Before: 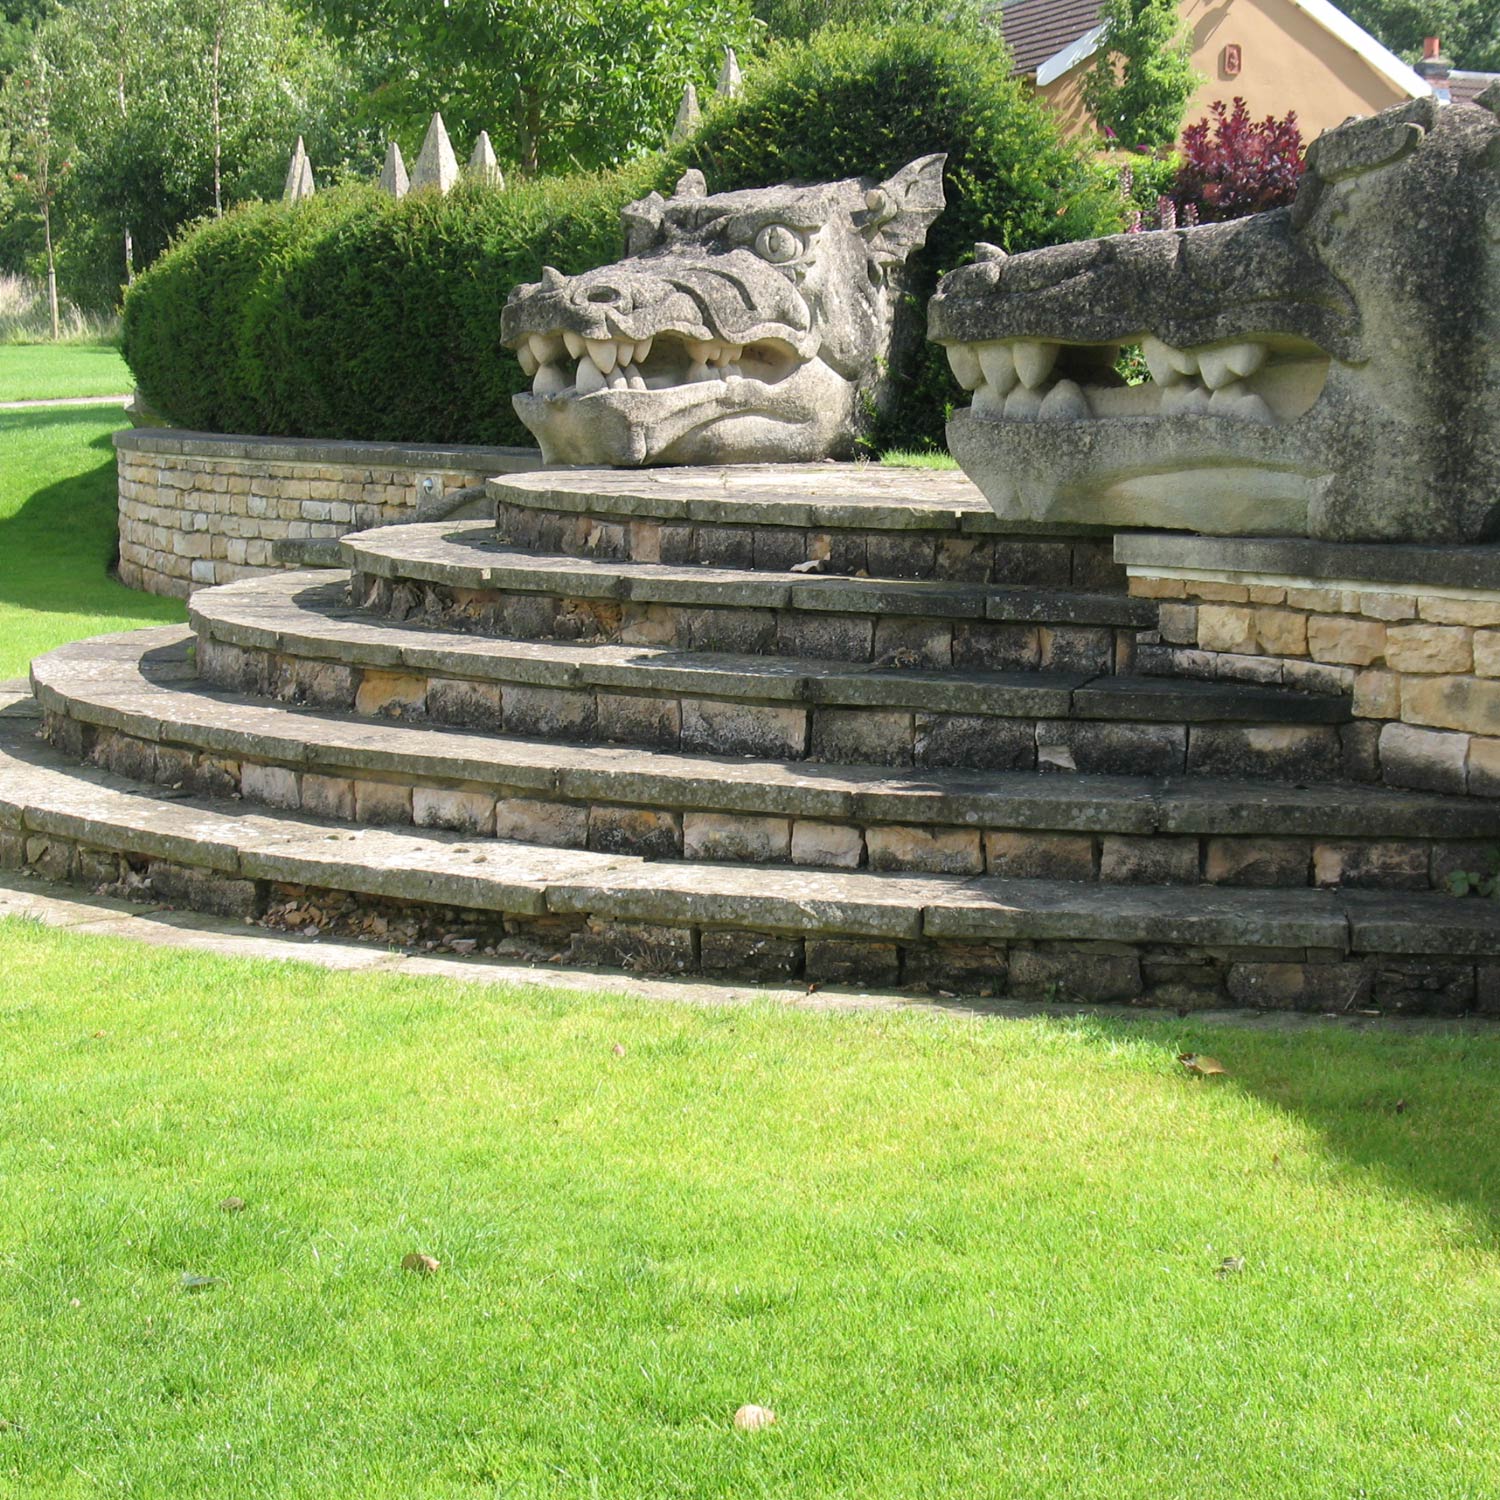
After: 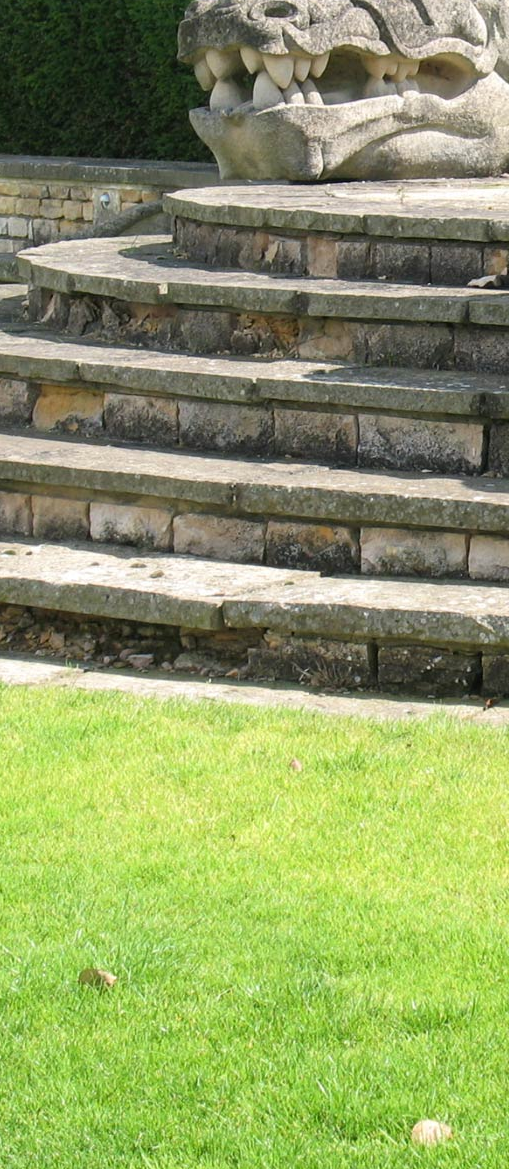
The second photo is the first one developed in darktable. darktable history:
crop and rotate: left 21.539%, top 19.055%, right 44.505%, bottom 2.984%
